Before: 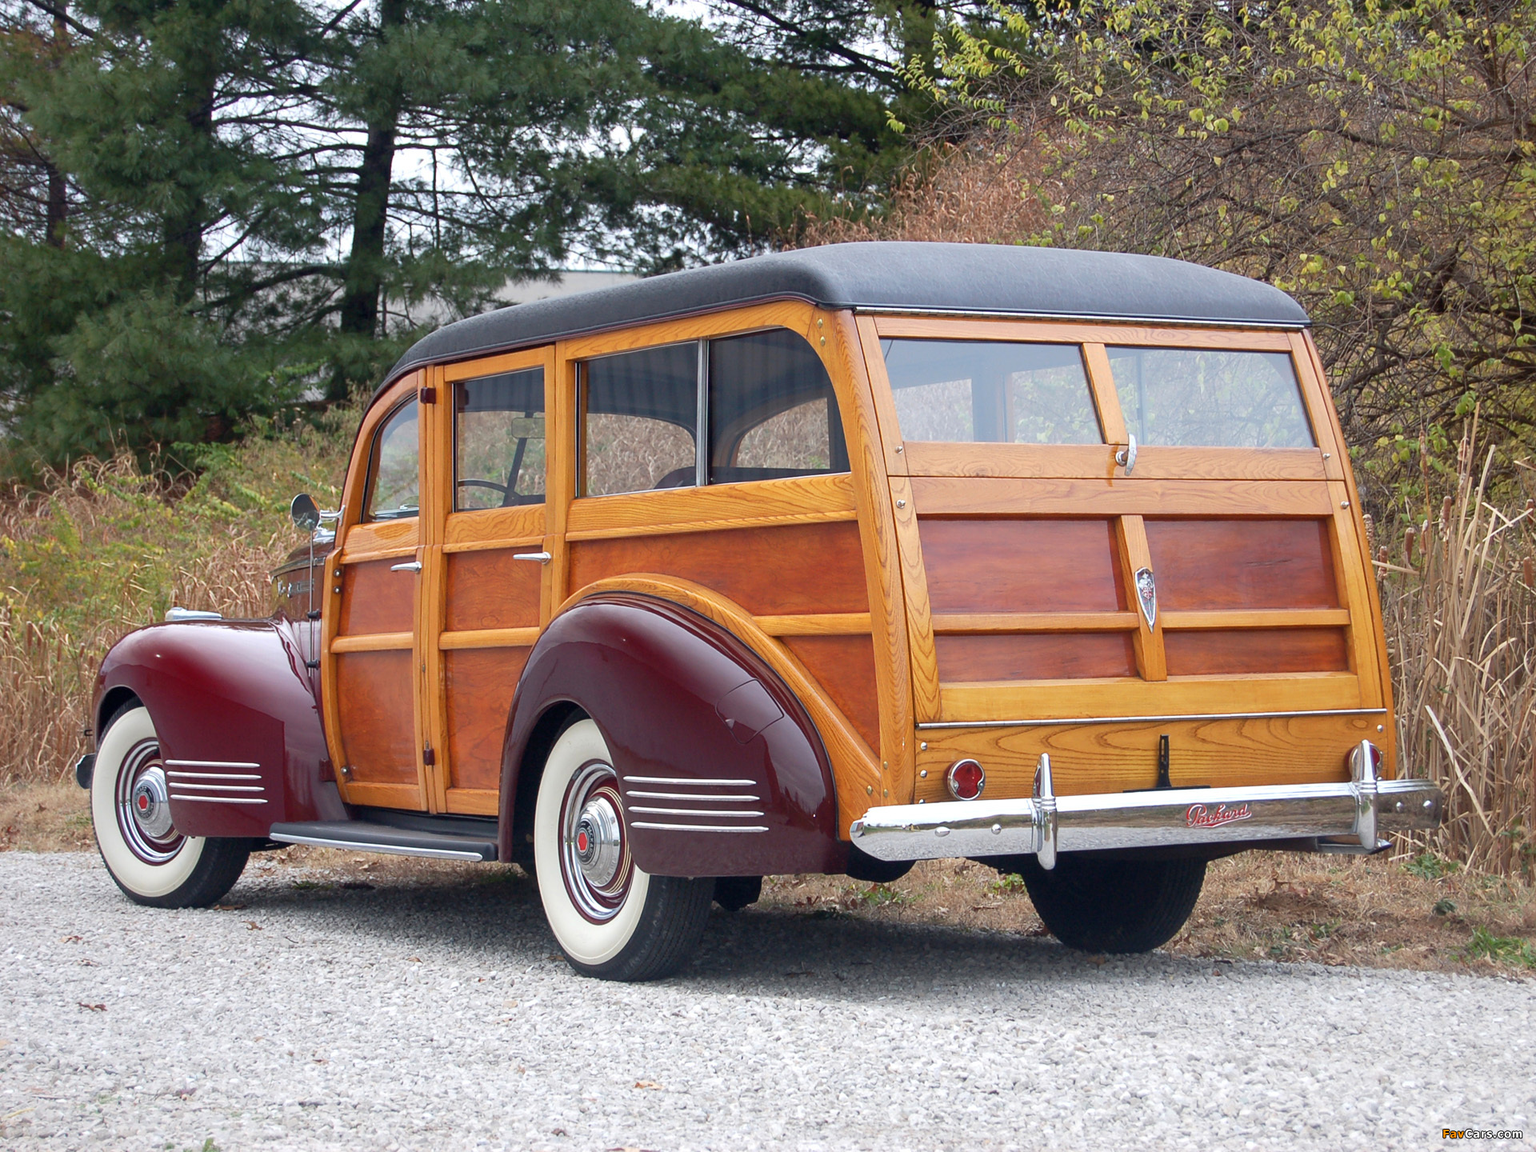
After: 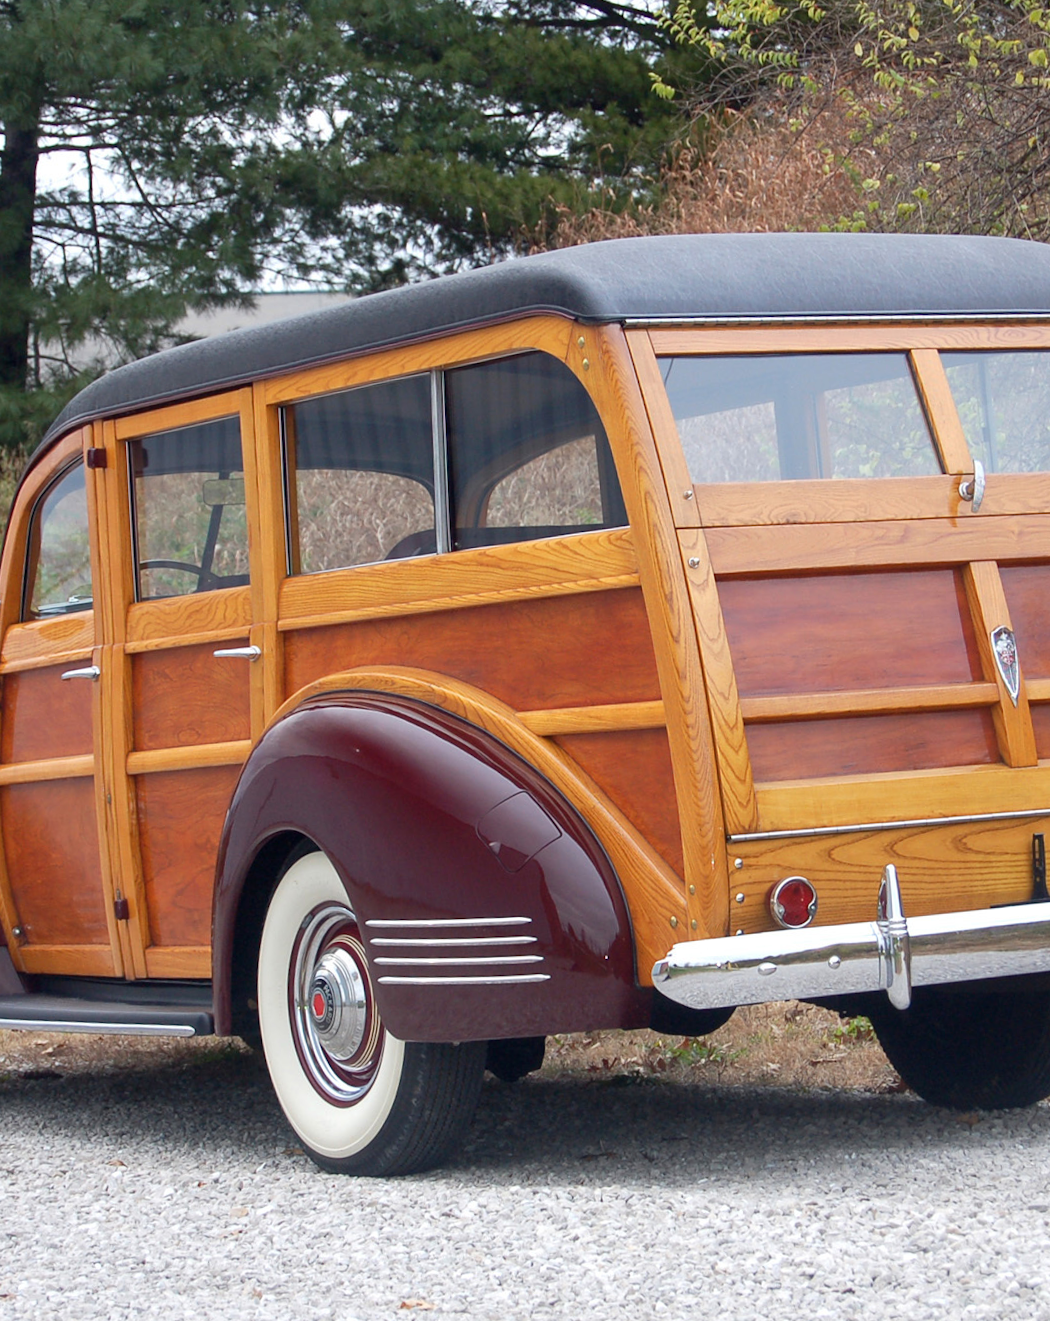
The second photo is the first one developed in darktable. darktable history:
rotate and perspective: rotation -3°, crop left 0.031, crop right 0.968, crop top 0.07, crop bottom 0.93
crop: left 21.496%, right 22.254%
